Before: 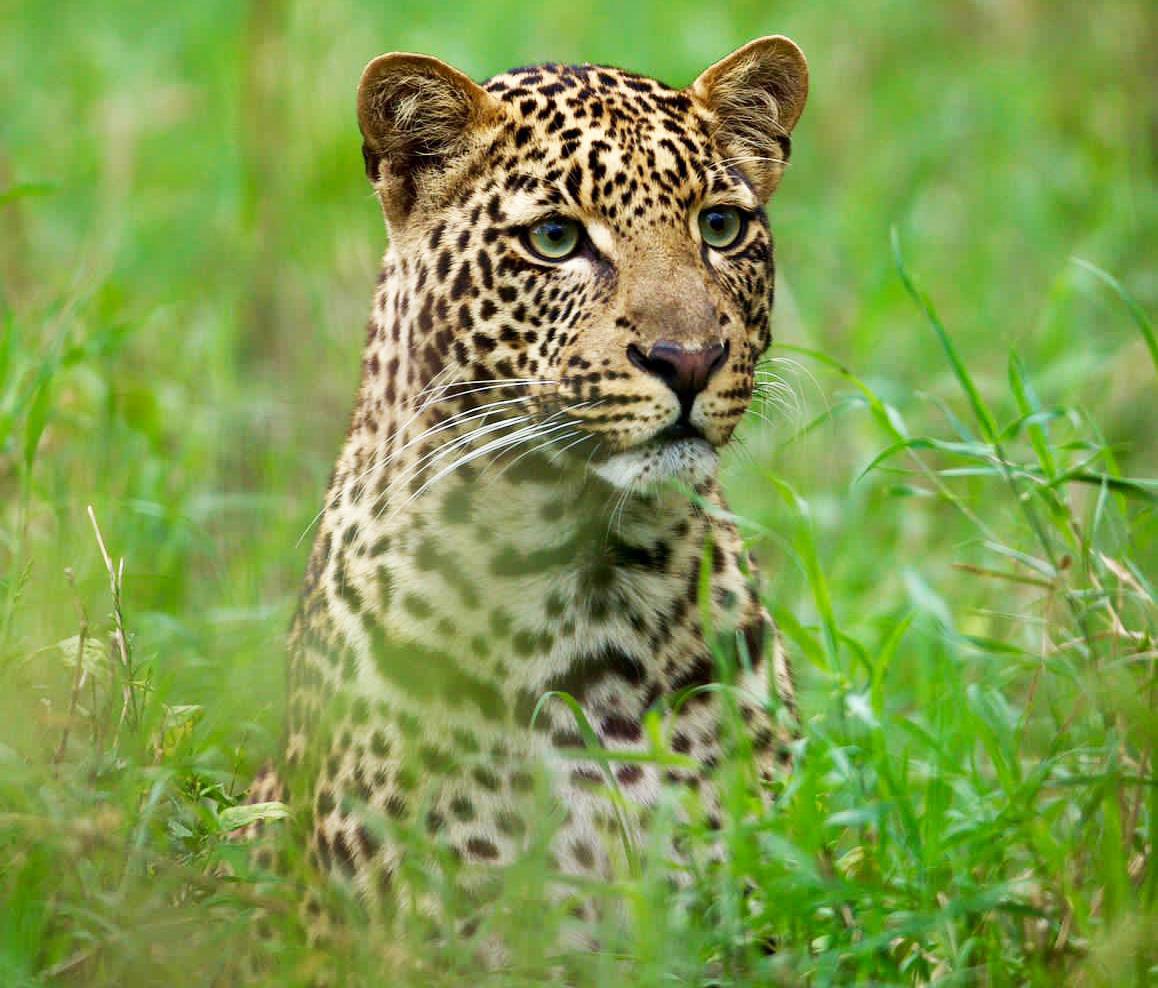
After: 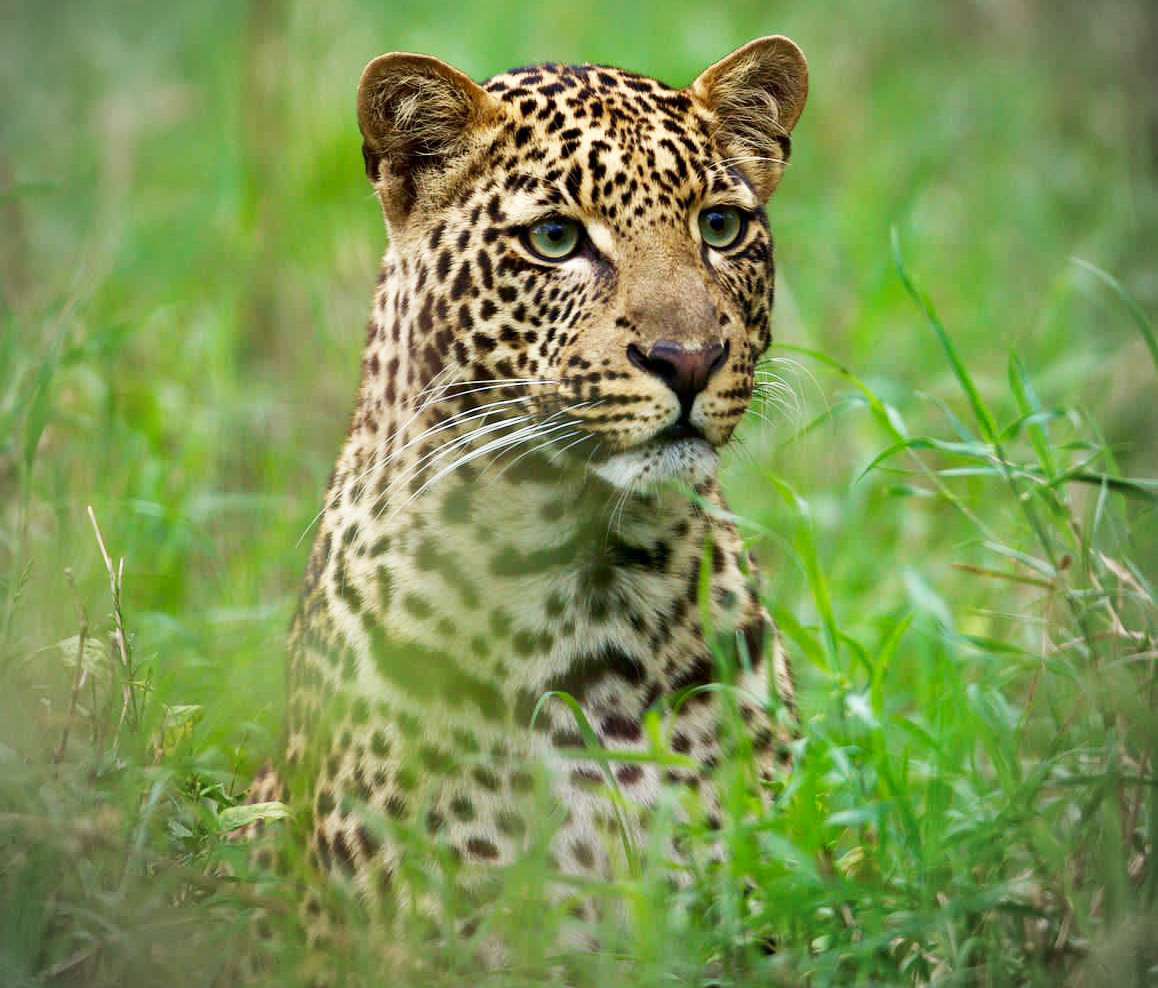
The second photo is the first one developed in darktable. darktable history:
vignetting: fall-off start 74.35%, fall-off radius 65.44%, brightness -0.441, saturation -0.688
